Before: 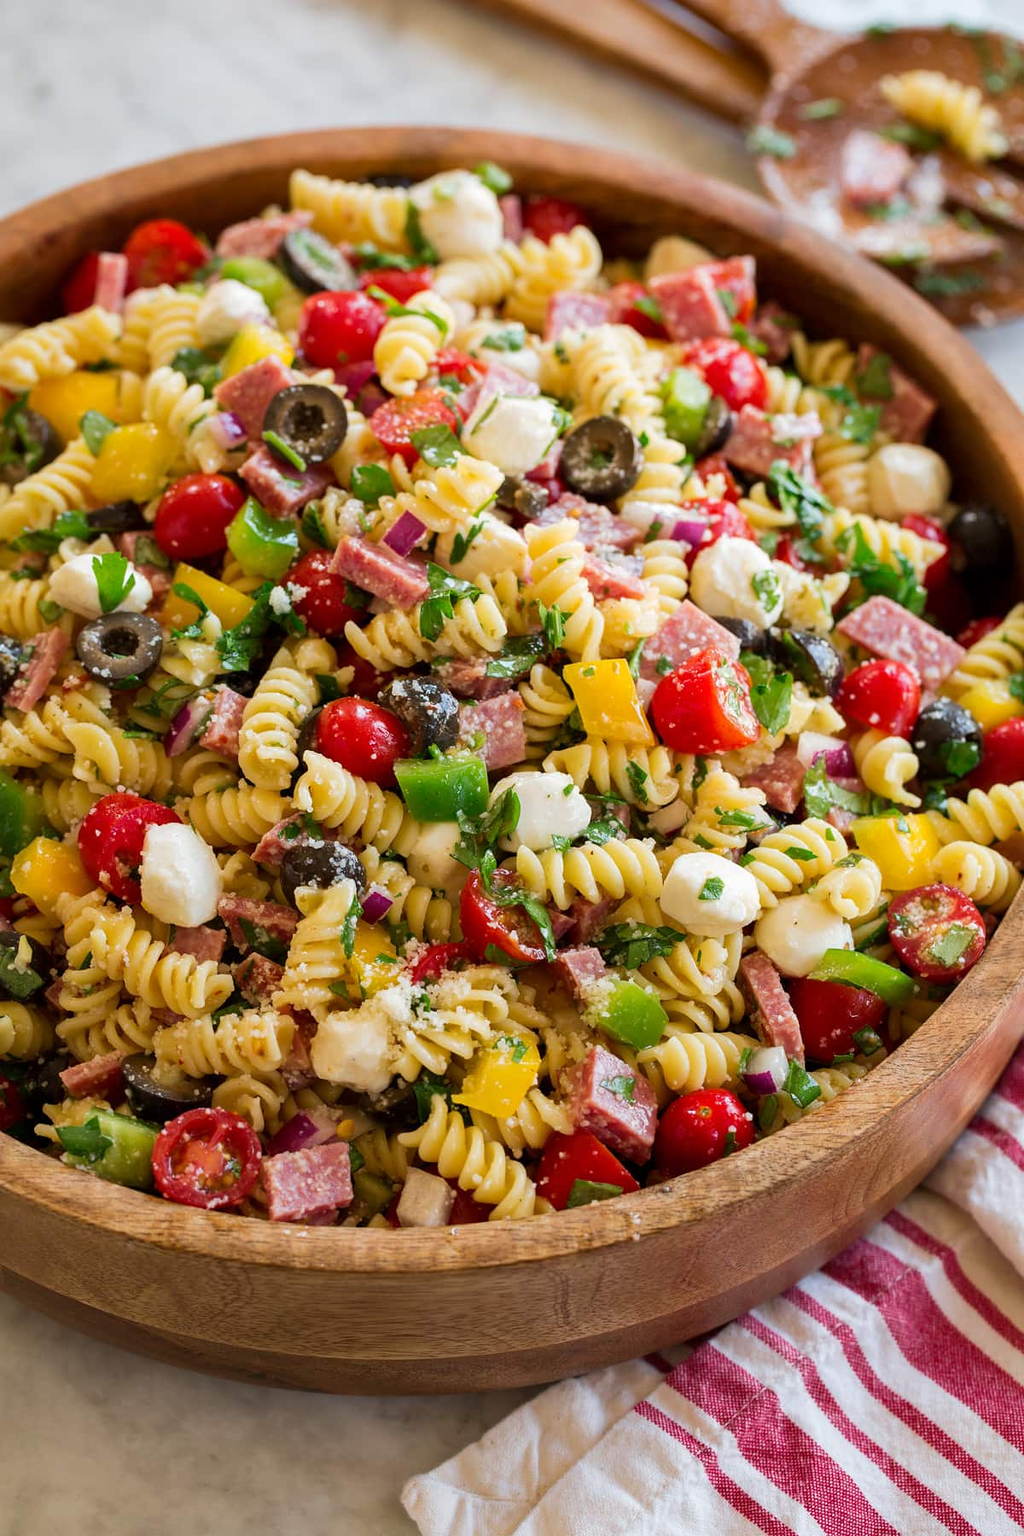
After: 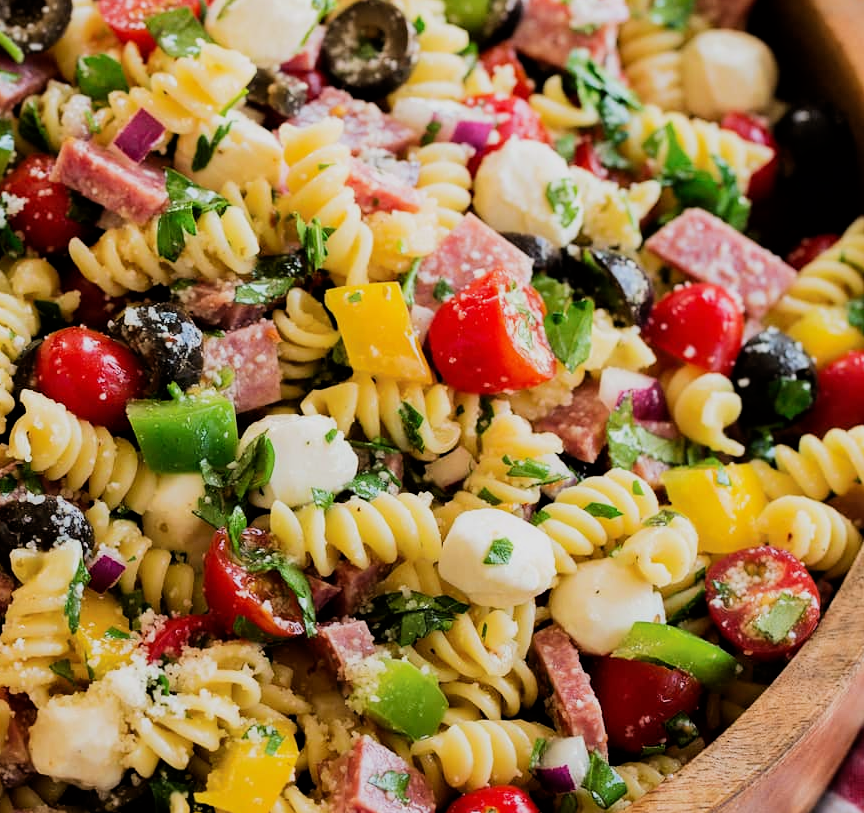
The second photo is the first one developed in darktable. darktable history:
filmic rgb: black relative exposure -7.5 EV, white relative exposure 5 EV, hardness 3.33, contrast 1.297
crop and rotate: left 27.937%, top 27.255%, bottom 27.573%
